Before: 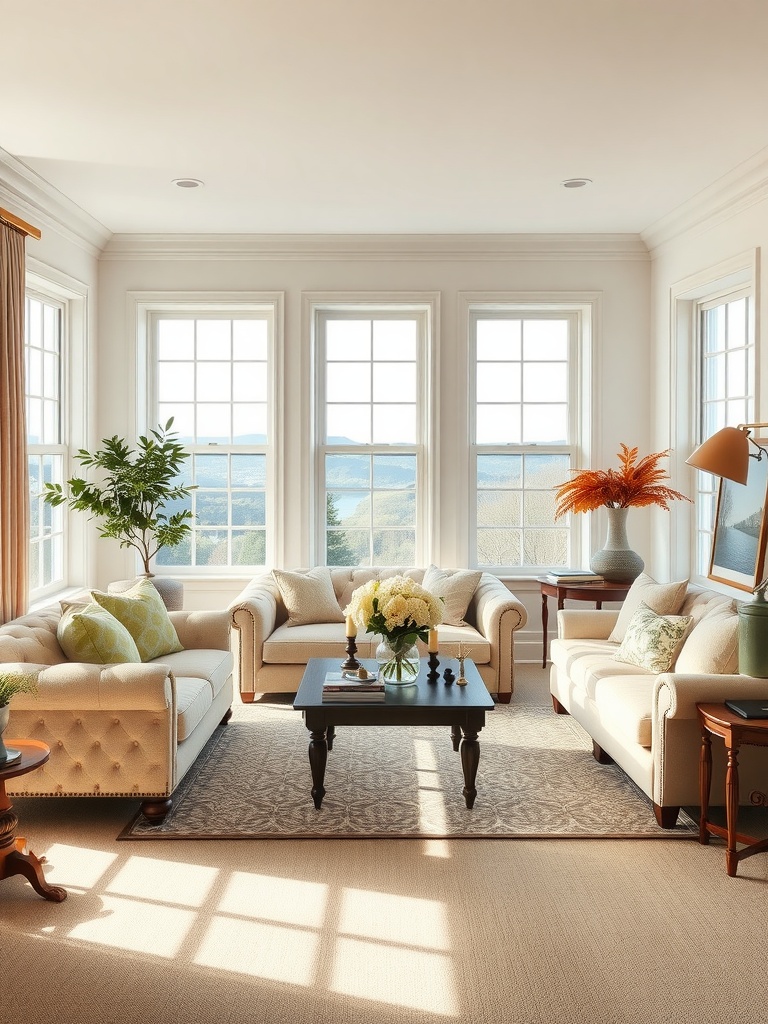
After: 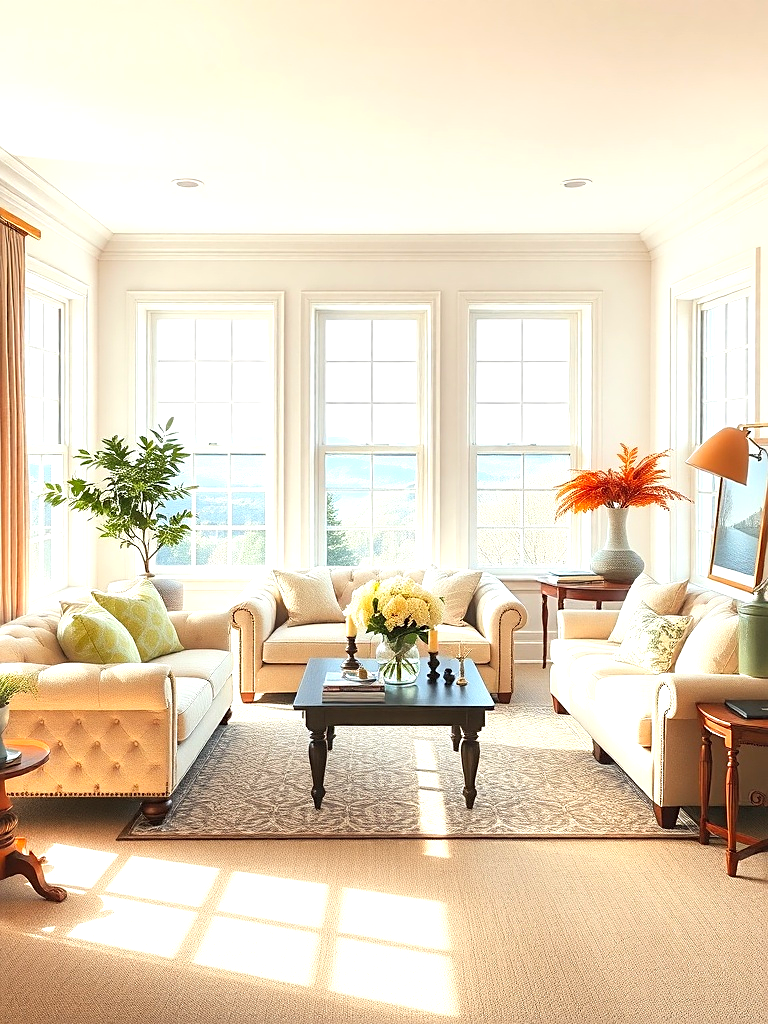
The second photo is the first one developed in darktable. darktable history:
contrast brightness saturation: brightness 0.092, saturation 0.192
exposure: black level correction 0, exposure 0.7 EV, compensate highlight preservation false
sharpen: amount 0.498
